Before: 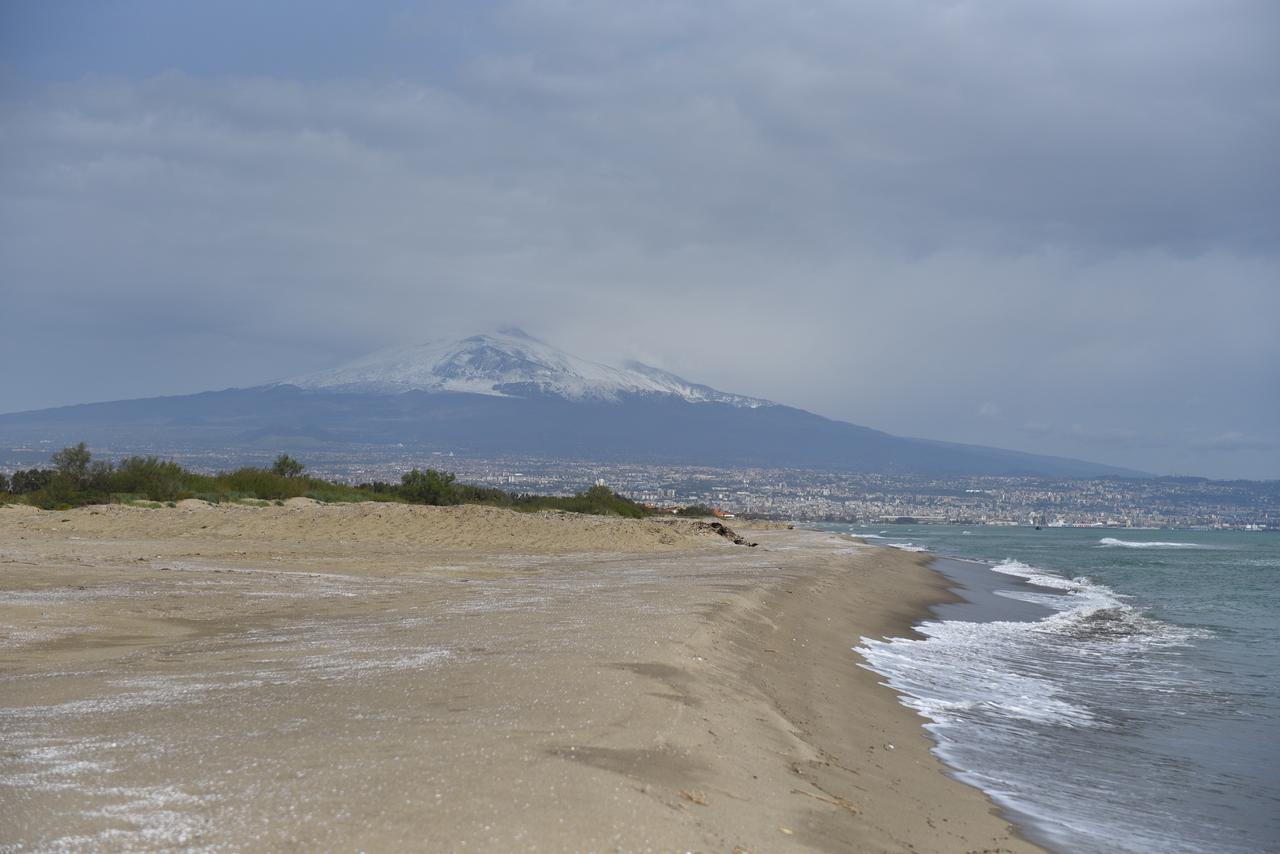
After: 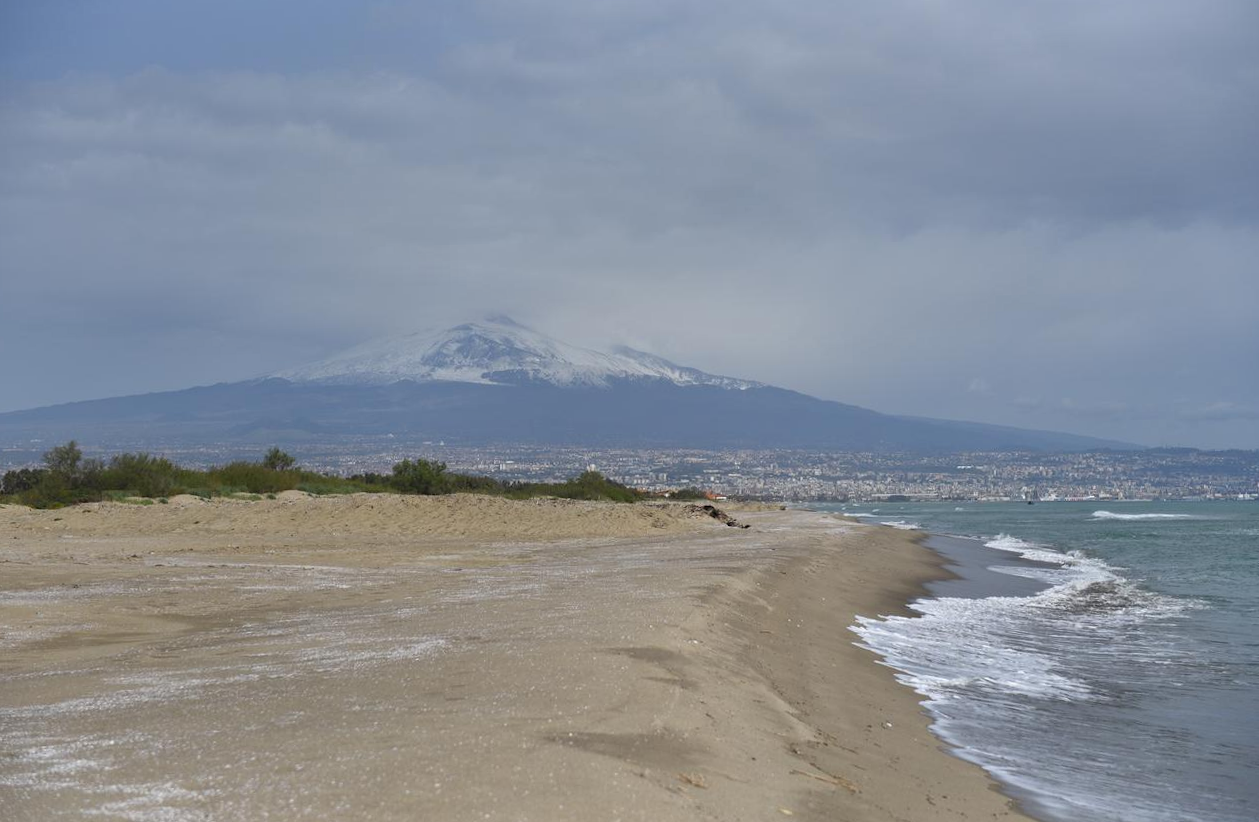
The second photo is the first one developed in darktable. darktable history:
rotate and perspective: rotation -1.42°, crop left 0.016, crop right 0.984, crop top 0.035, crop bottom 0.965
shadows and highlights: shadows 37.27, highlights -28.18, soften with gaussian
